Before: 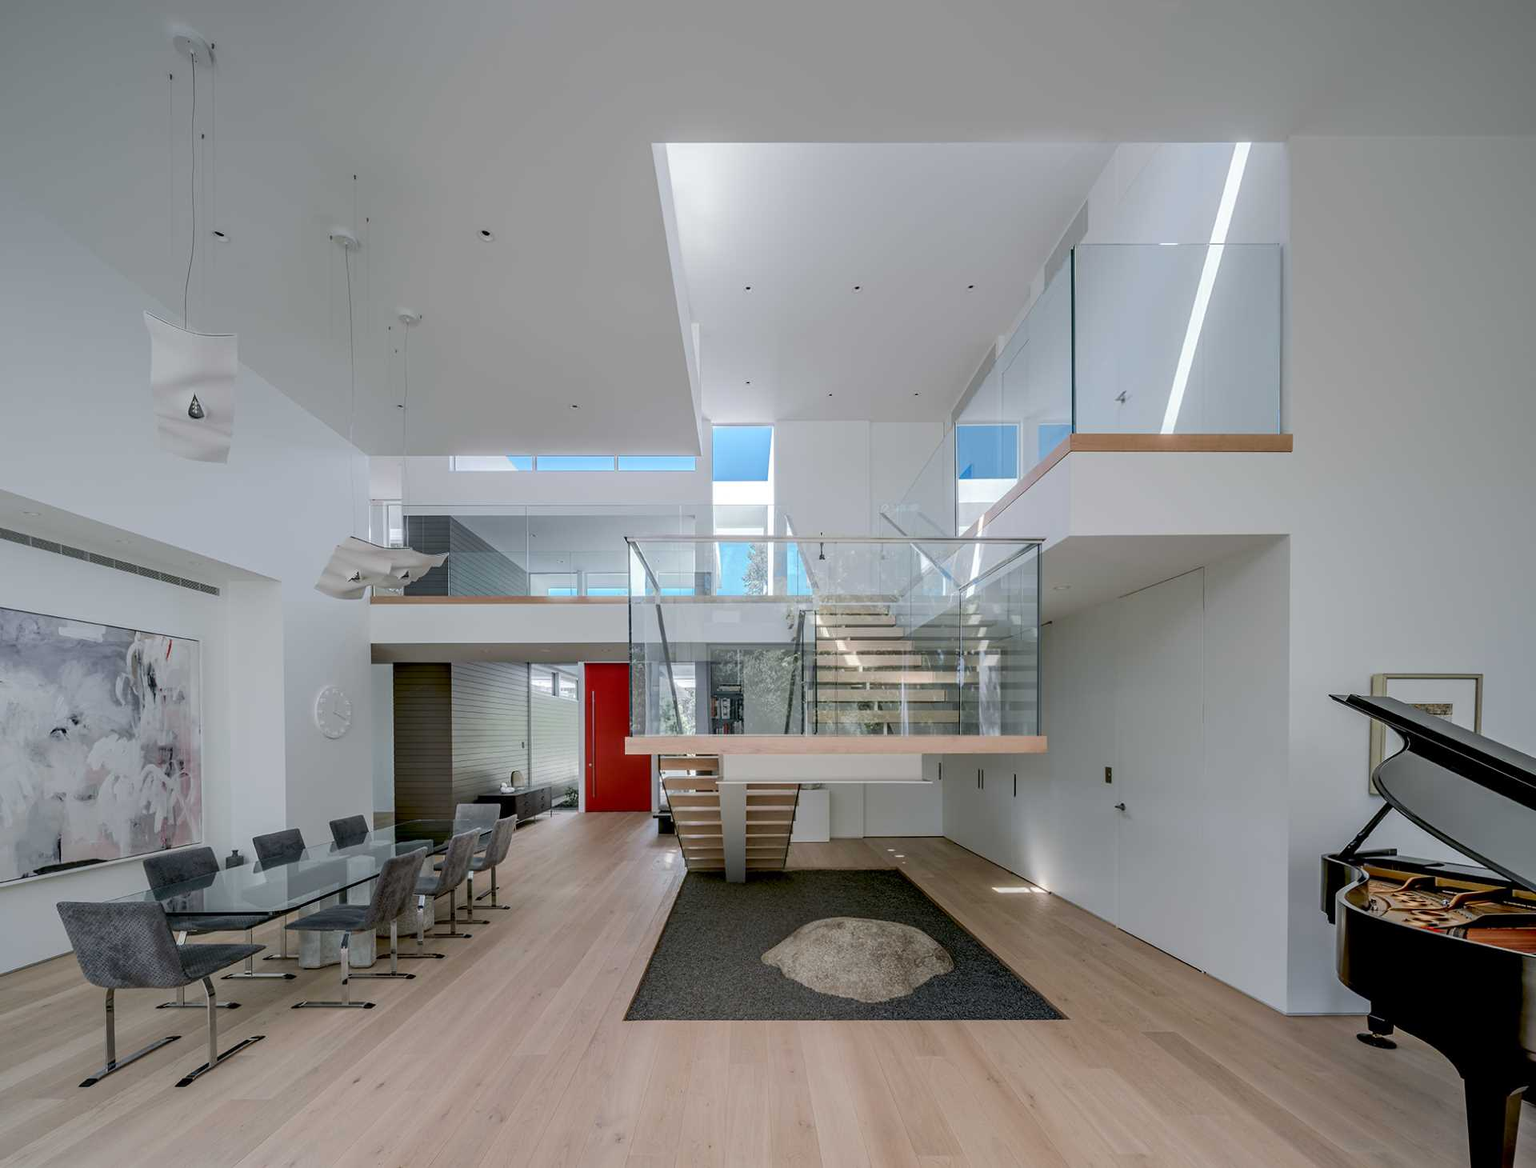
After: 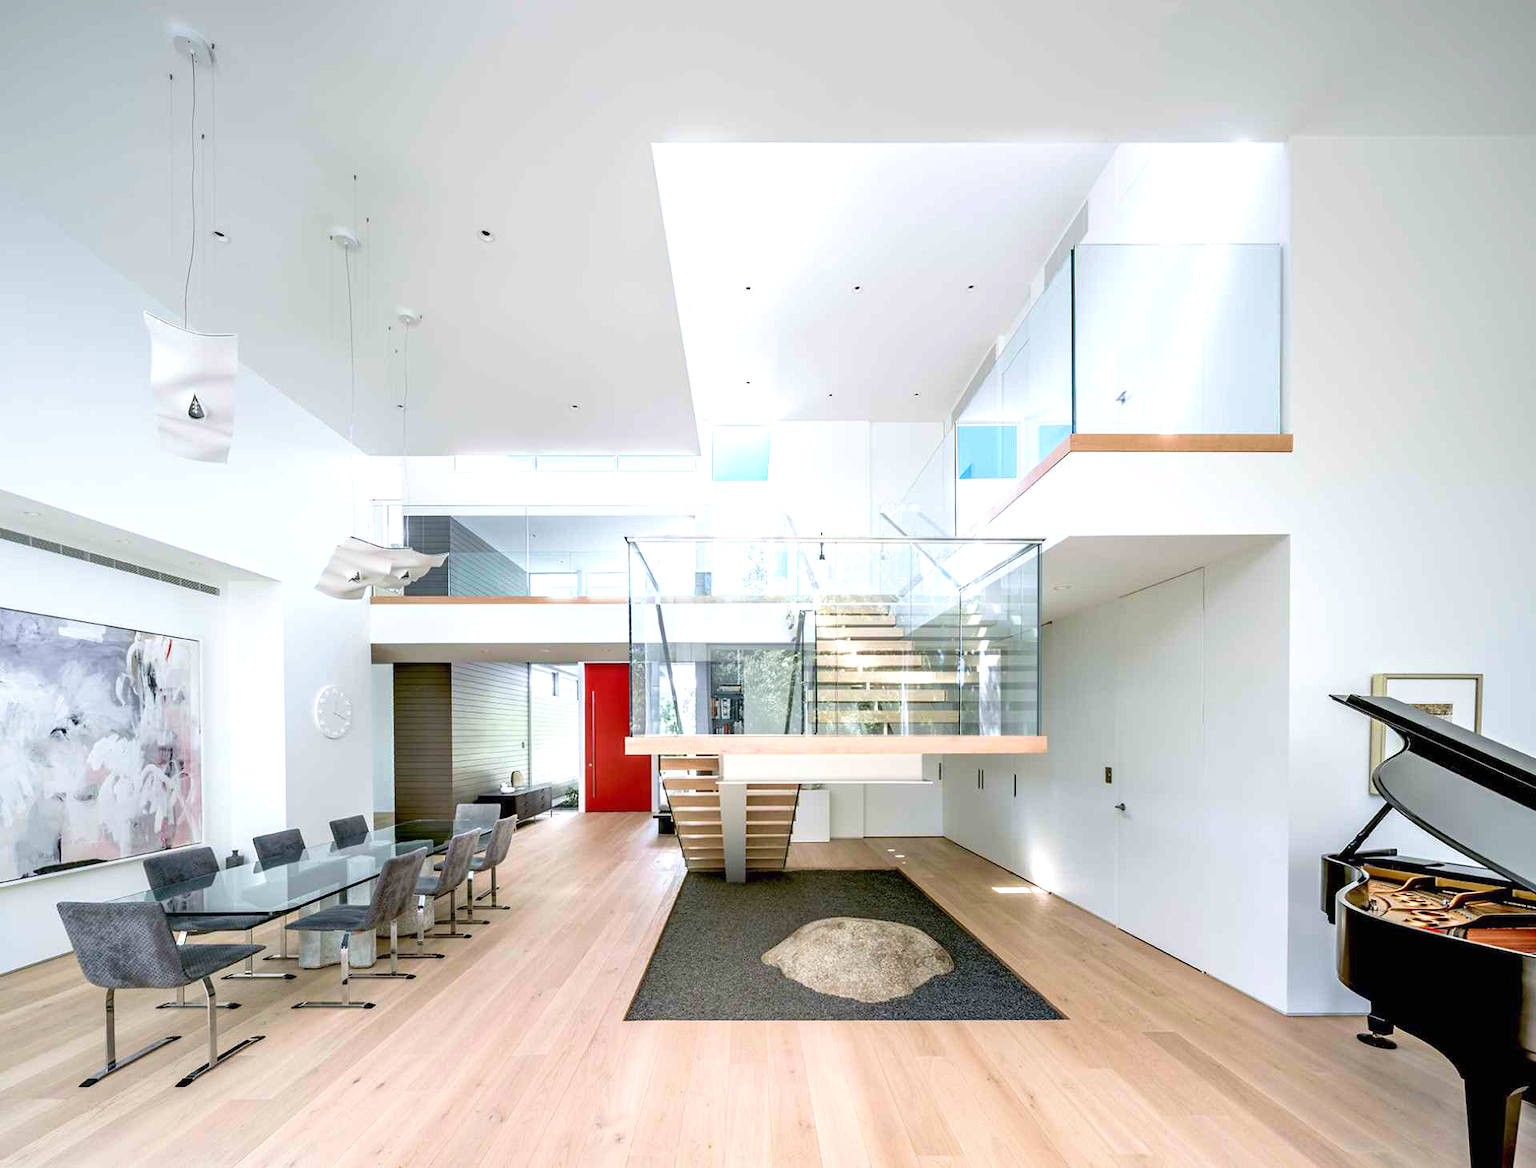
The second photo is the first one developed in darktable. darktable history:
exposure: black level correction 0, exposure 1.2 EV, compensate highlight preservation false
velvia: on, module defaults
